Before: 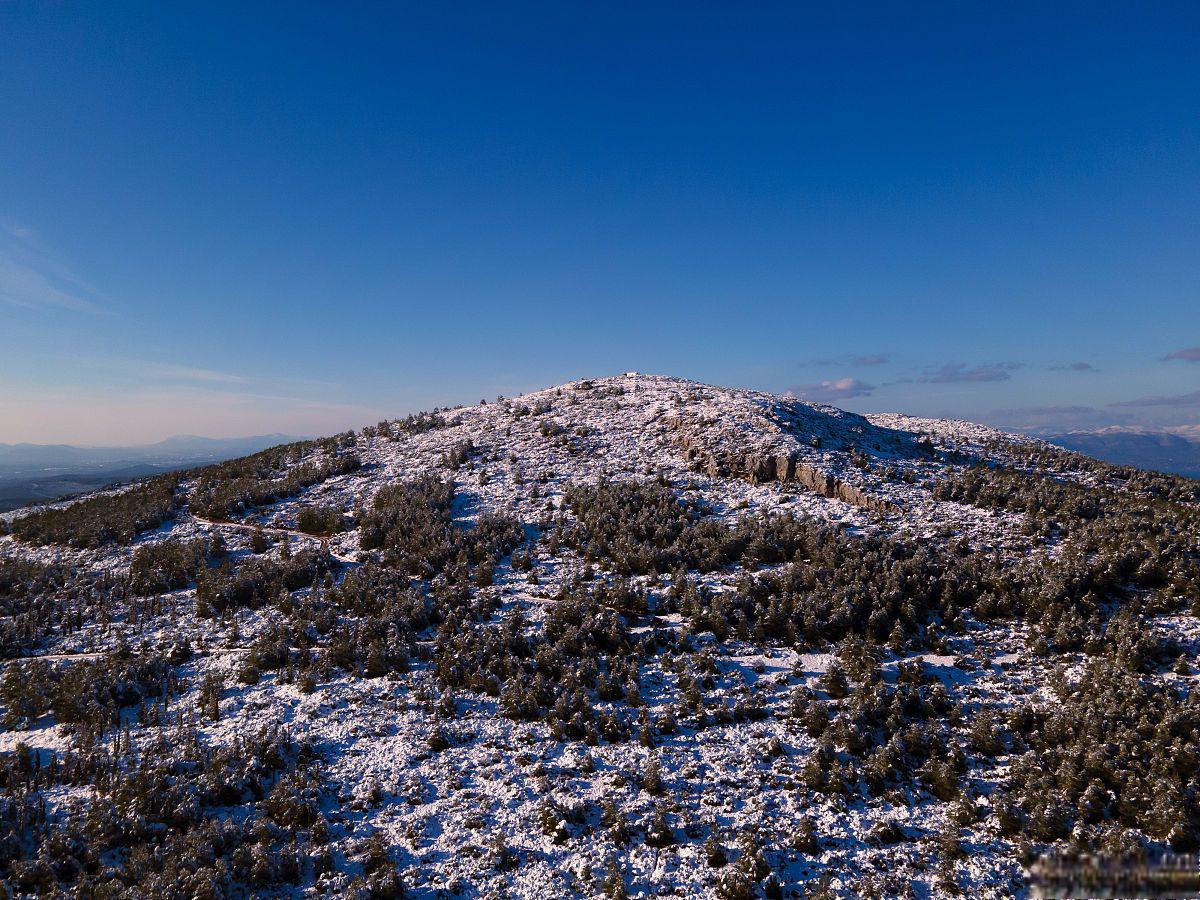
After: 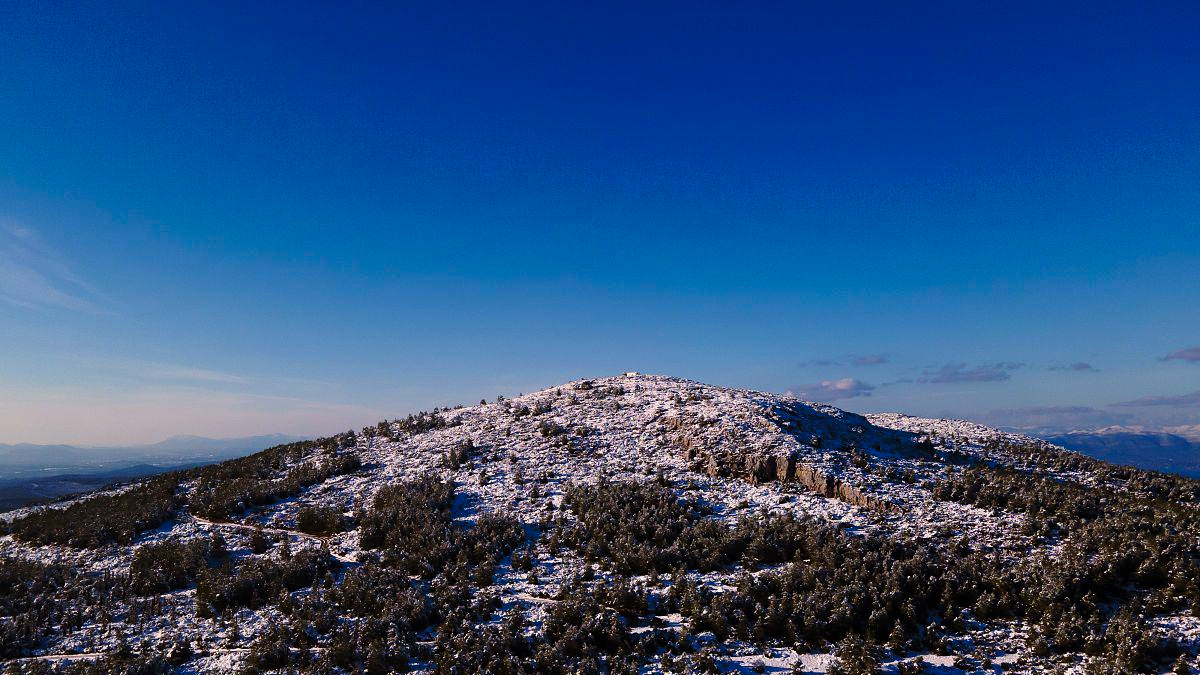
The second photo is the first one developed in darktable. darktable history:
crop: bottom 24.983%
base curve: curves: ch0 [(0, 0) (0.073, 0.04) (0.157, 0.139) (0.492, 0.492) (0.758, 0.758) (1, 1)], preserve colors none
